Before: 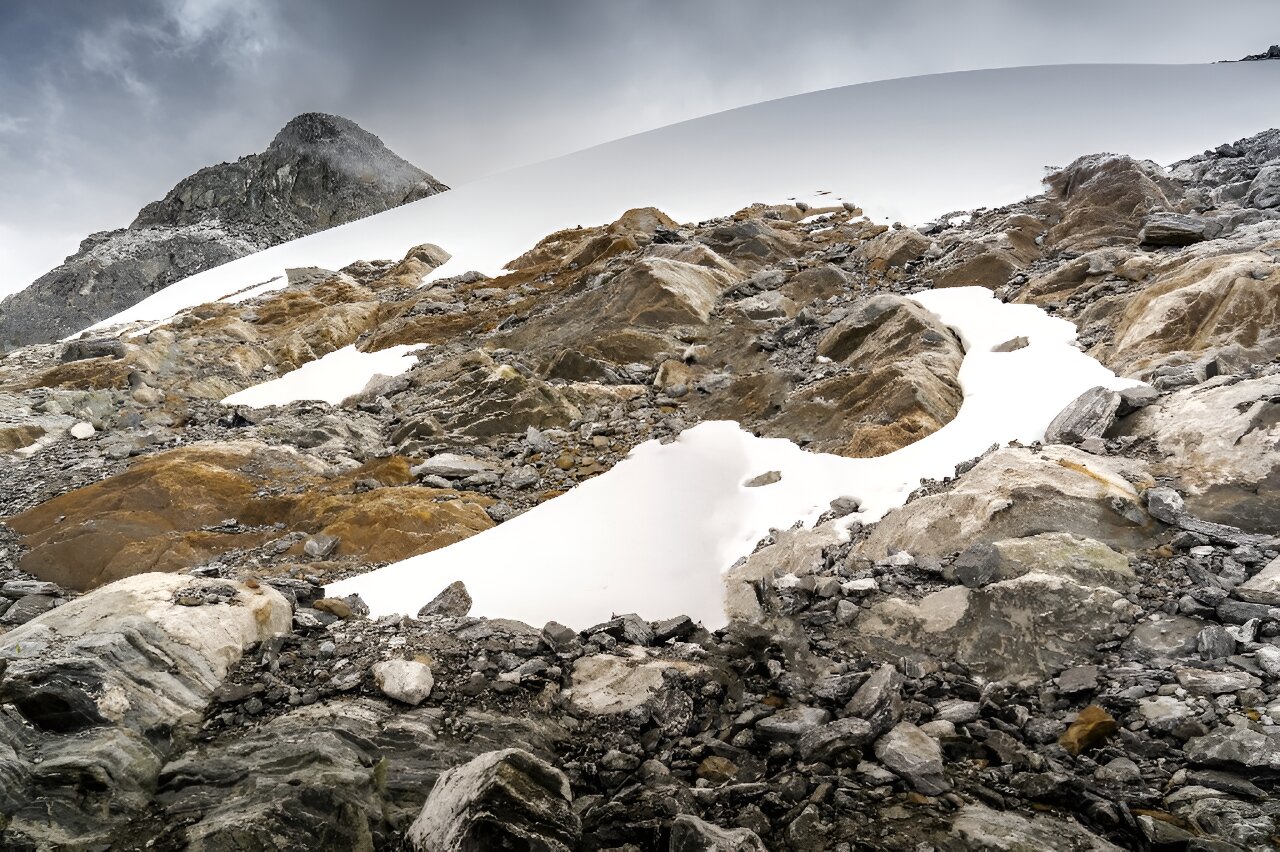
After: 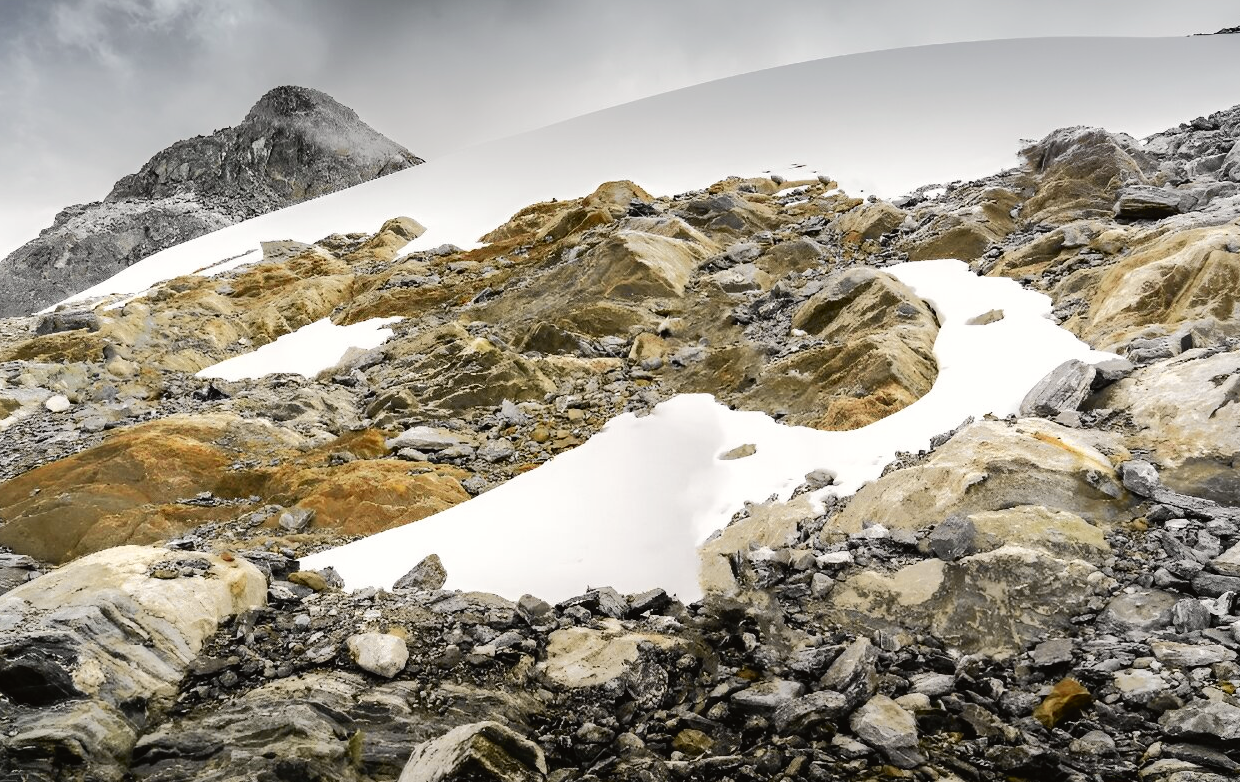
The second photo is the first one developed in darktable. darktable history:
tone curve: curves: ch0 [(0, 0.019) (0.066, 0.054) (0.184, 0.184) (0.369, 0.417) (0.501, 0.586) (0.617, 0.71) (0.743, 0.787) (0.997, 0.997)]; ch1 [(0, 0) (0.187, 0.156) (0.388, 0.372) (0.437, 0.428) (0.474, 0.472) (0.499, 0.5) (0.521, 0.514) (0.548, 0.567) (0.6, 0.629) (0.82, 0.831) (1, 1)]; ch2 [(0, 0) (0.234, 0.227) (0.352, 0.372) (0.459, 0.484) (0.5, 0.505) (0.518, 0.516) (0.529, 0.541) (0.56, 0.594) (0.607, 0.644) (0.74, 0.771) (0.858, 0.873) (0.999, 0.994)], color space Lab, independent channels, preserve colors none
crop: left 1.964%, top 3.251%, right 1.122%, bottom 4.933%
